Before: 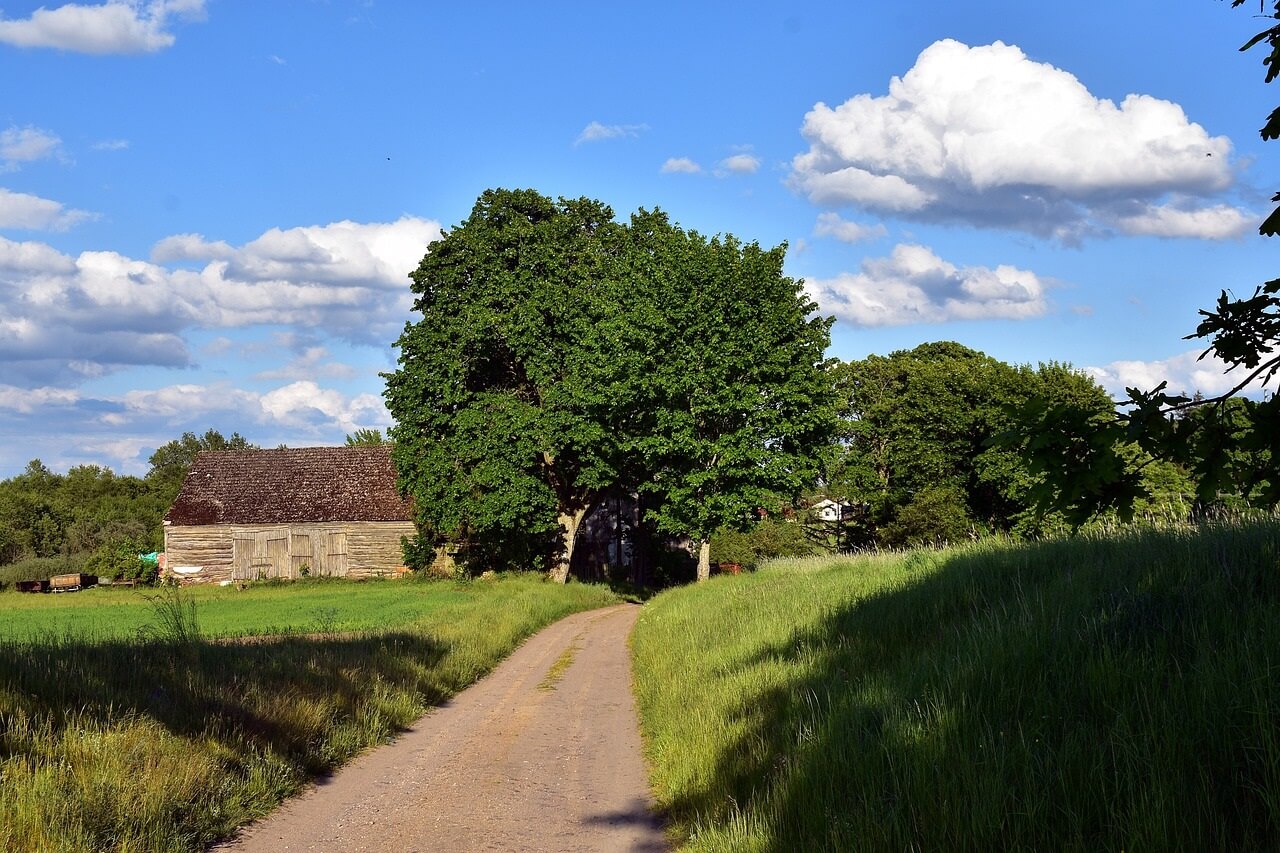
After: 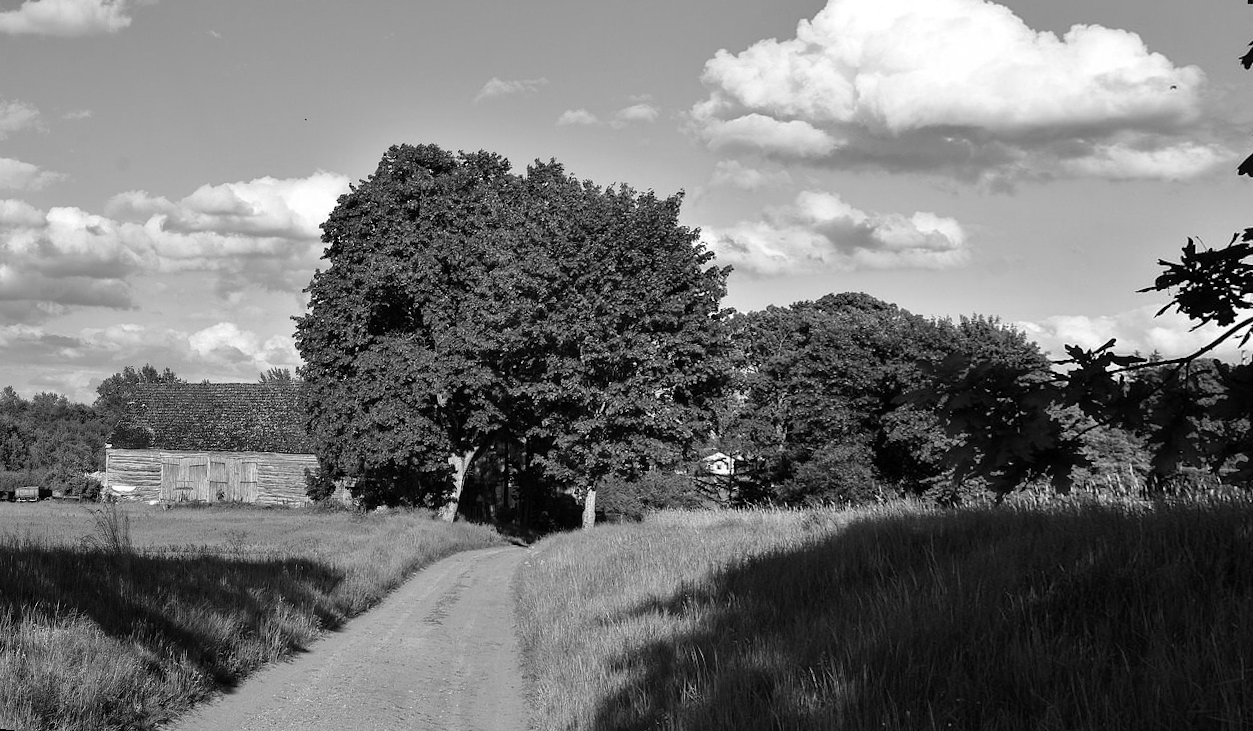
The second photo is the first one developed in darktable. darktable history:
rotate and perspective: rotation 1.69°, lens shift (vertical) -0.023, lens shift (horizontal) -0.291, crop left 0.025, crop right 0.988, crop top 0.092, crop bottom 0.842
monochrome: on, module defaults
